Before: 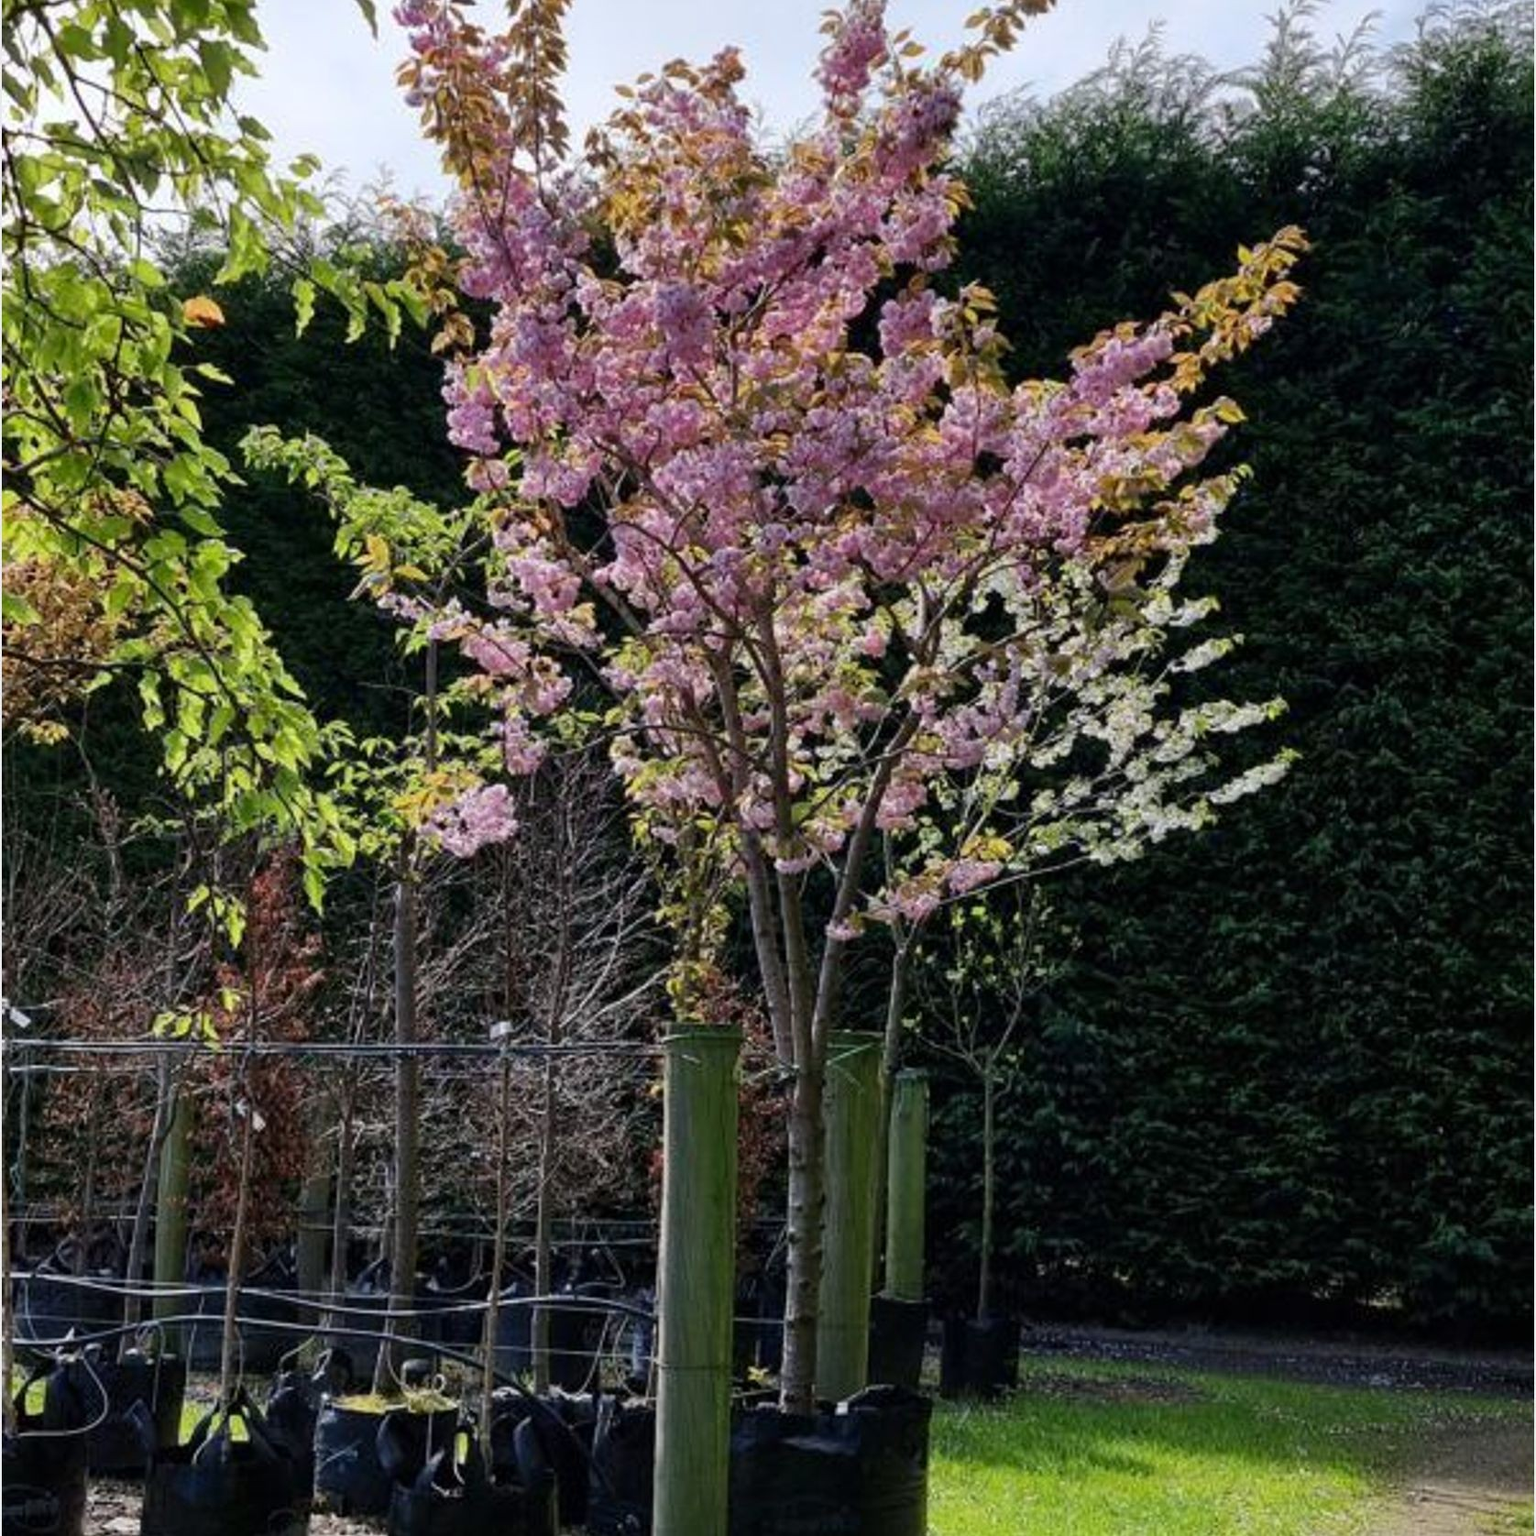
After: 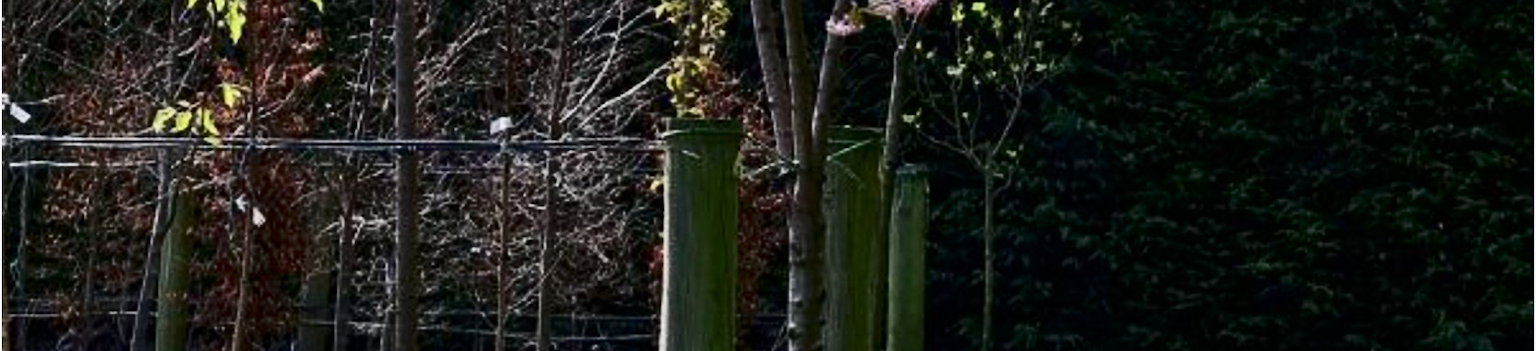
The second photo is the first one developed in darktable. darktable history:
crop and rotate: top 58.942%, bottom 18.194%
contrast brightness saturation: contrast 0.295
